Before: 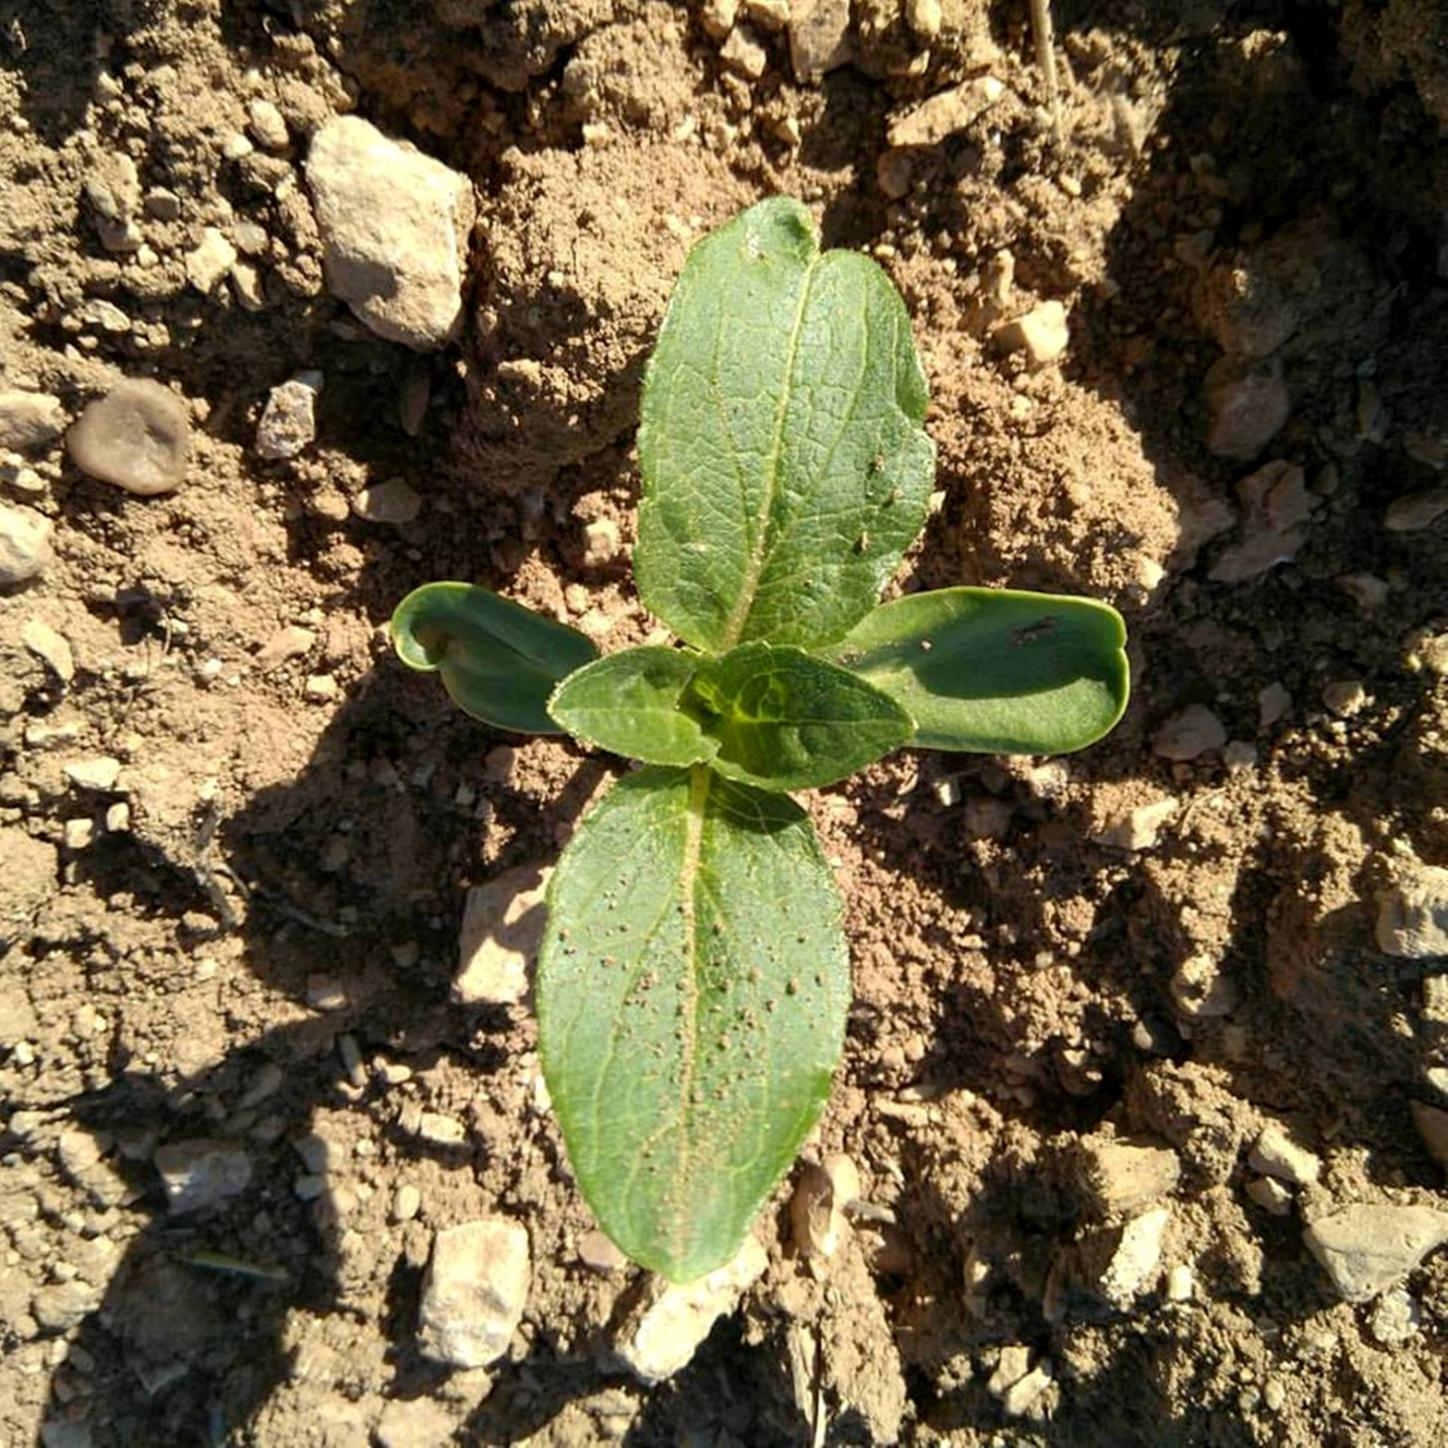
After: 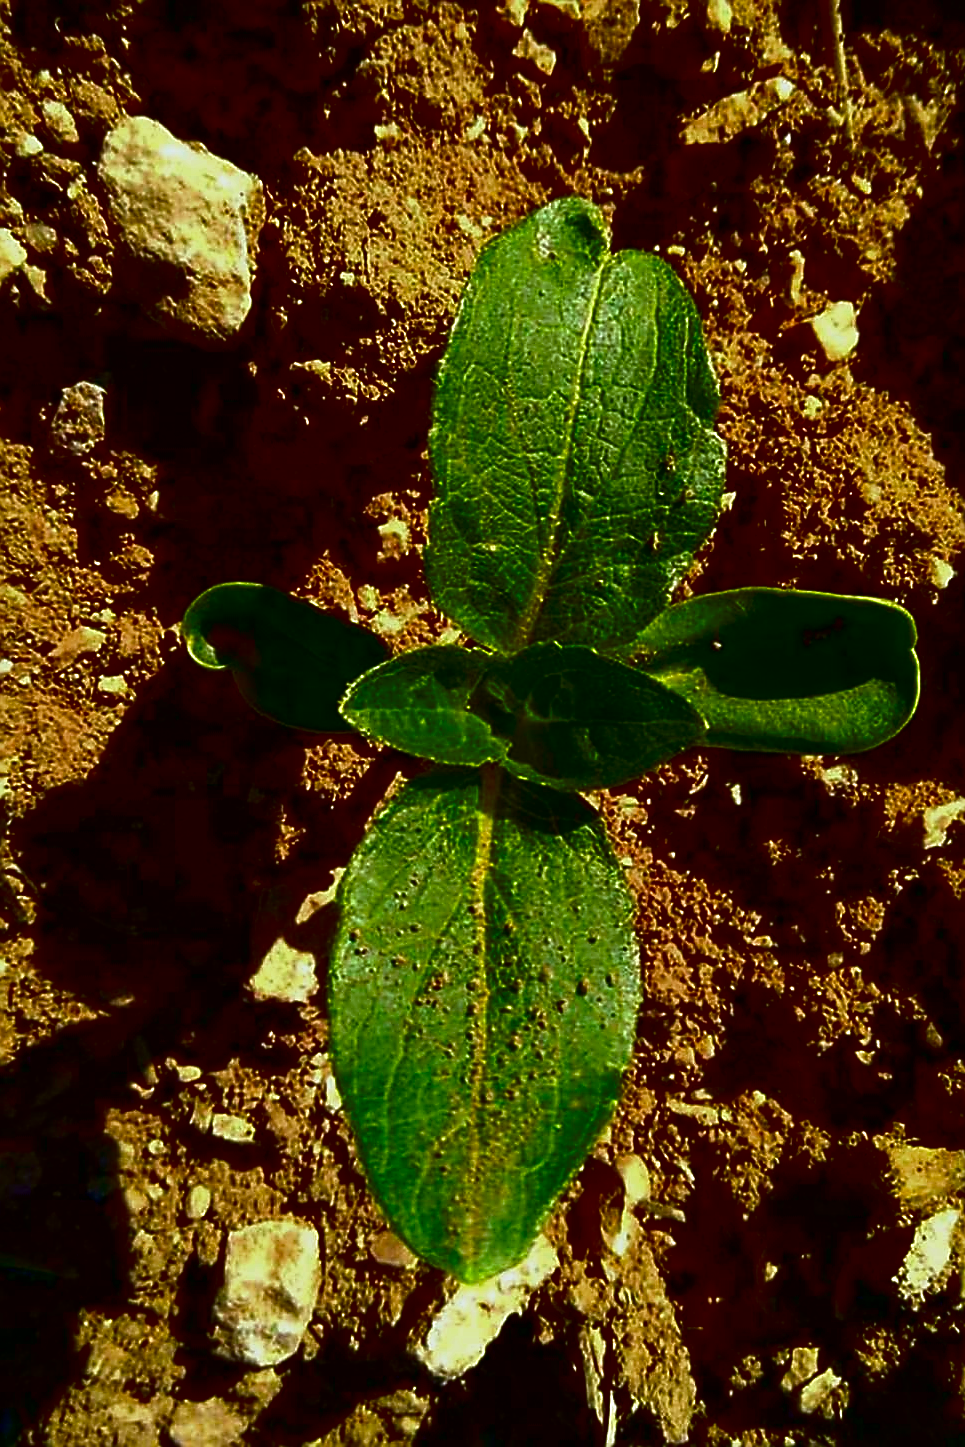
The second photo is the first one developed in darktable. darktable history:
crop and rotate: left 14.436%, right 18.898%
color correction: highlights a* -3.28, highlights b* -6.24, shadows a* 3.1, shadows b* 5.19
sharpen: radius 1.4, amount 1.25, threshold 0.7
contrast brightness saturation: brightness -1, saturation 1
exposure: black level correction 0.002, exposure -0.1 EV, compensate highlight preservation false
